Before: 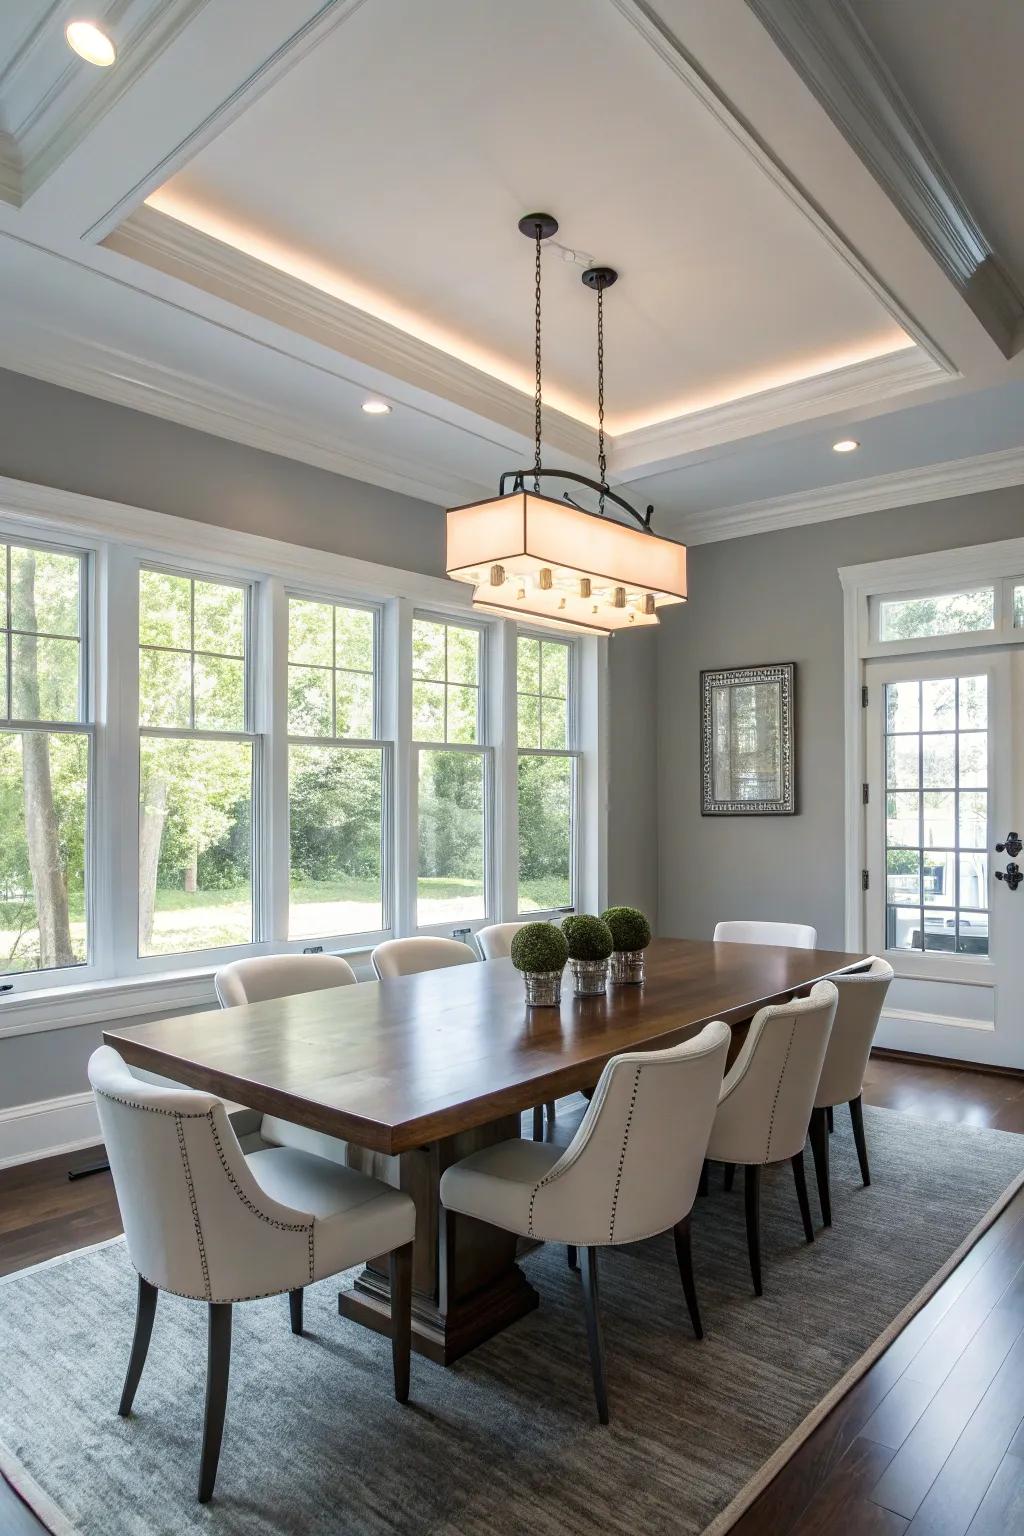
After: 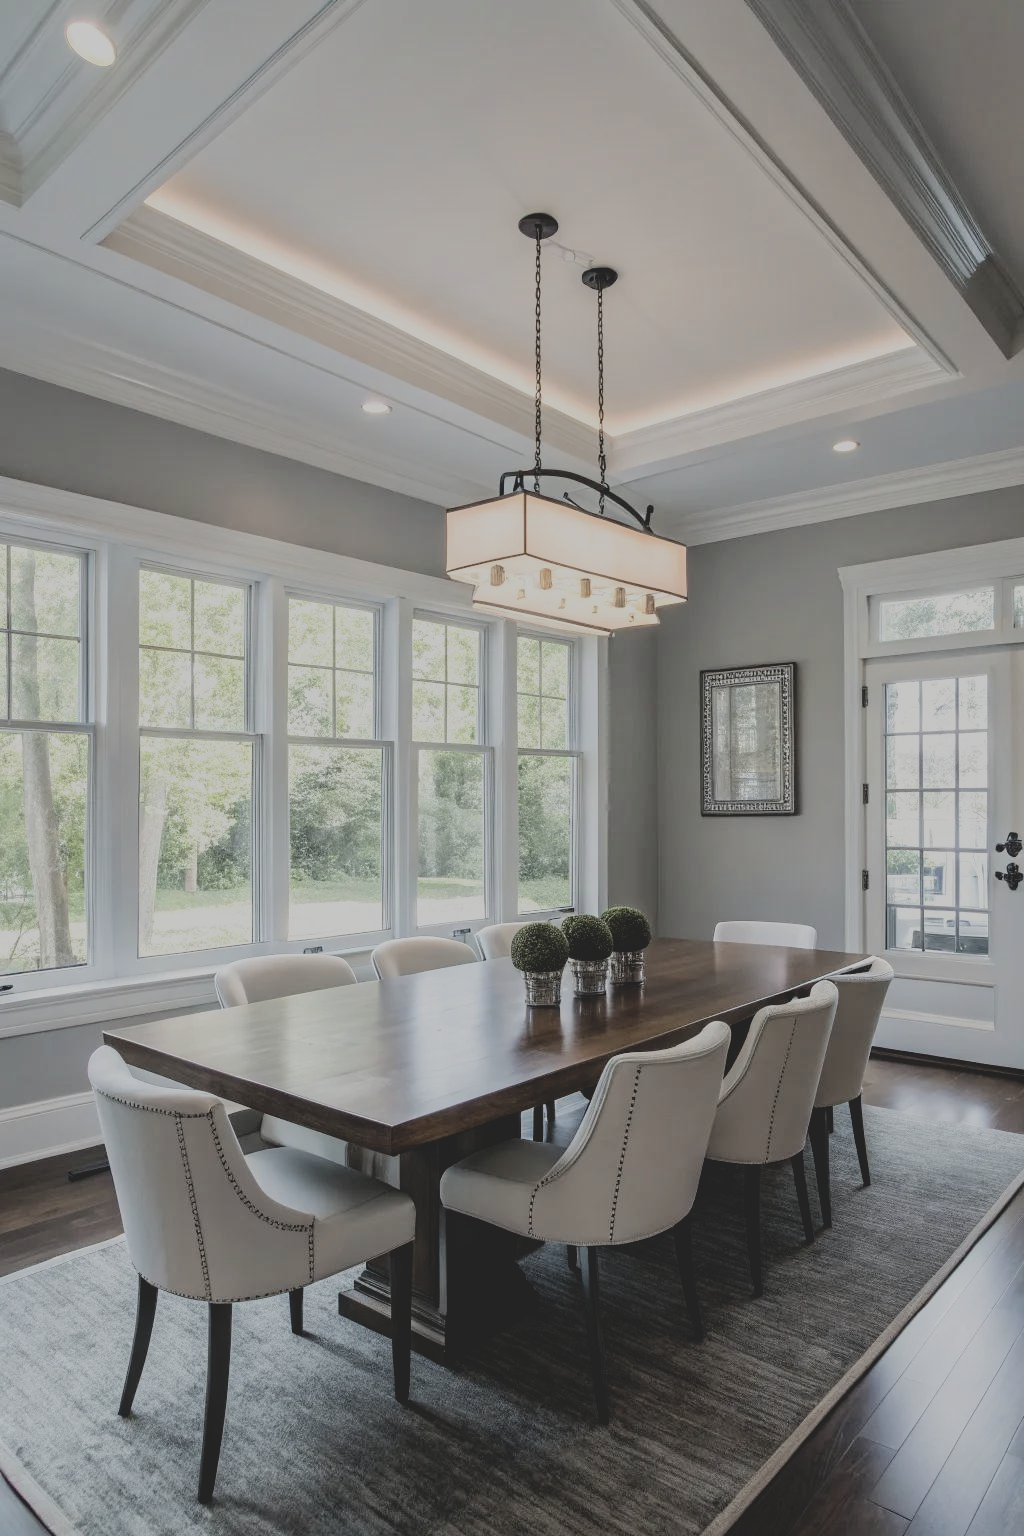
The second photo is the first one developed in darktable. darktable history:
contrast brightness saturation: contrast -0.268, saturation -0.441
filmic rgb: black relative exposure -5.02 EV, white relative exposure 3.99 EV, hardness 2.91, contrast 1.296, highlights saturation mix -30.28%, contrast in shadows safe
